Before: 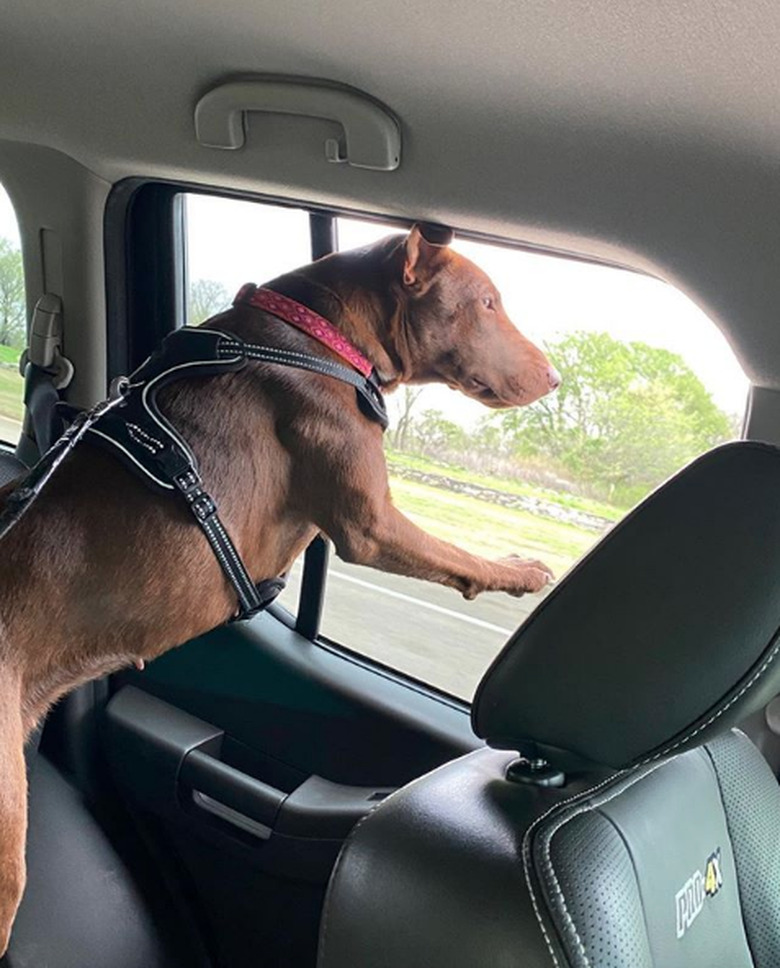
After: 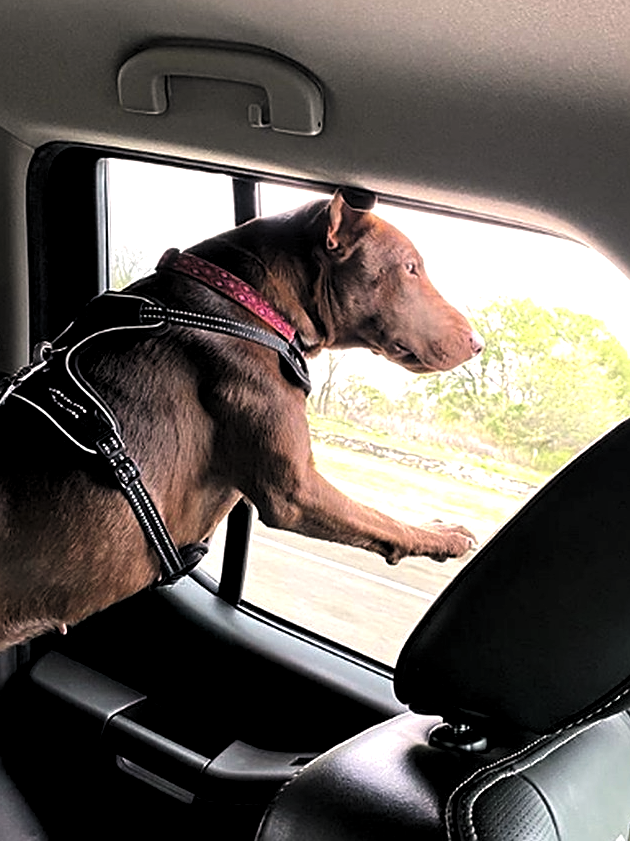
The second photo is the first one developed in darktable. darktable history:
crop: left 9.945%, top 3.651%, right 9.237%, bottom 9.419%
sharpen: on, module defaults
contrast brightness saturation: saturation -0.046
color correction: highlights a* 5.86, highlights b* 4.78
levels: levels [0.129, 0.519, 0.867]
